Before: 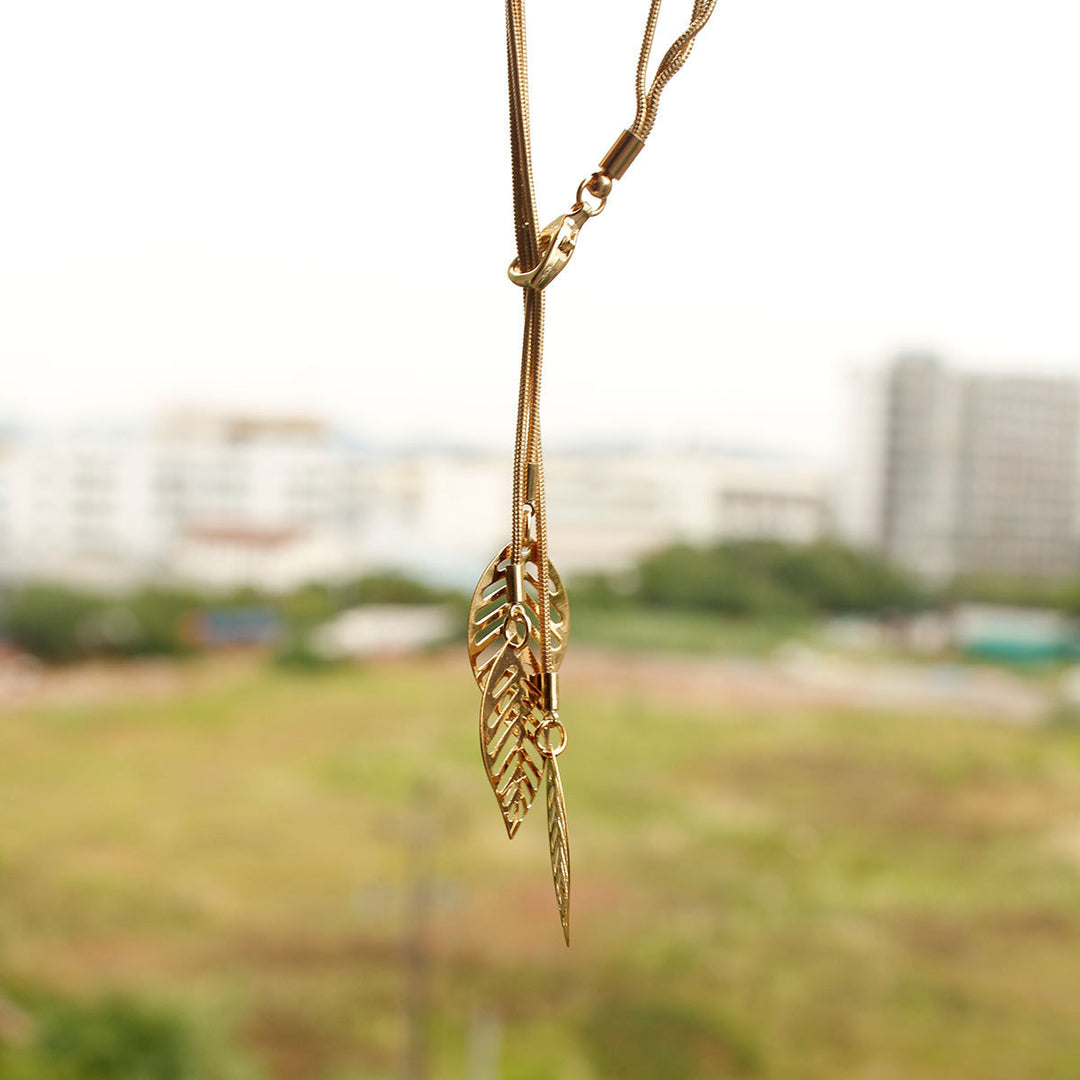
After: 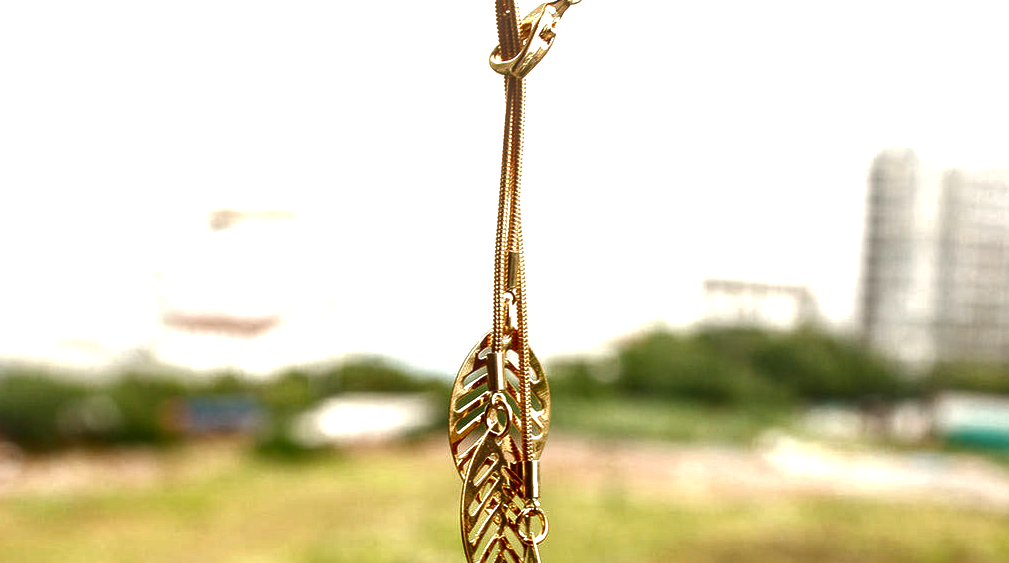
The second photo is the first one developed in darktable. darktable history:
crop: left 1.8%, top 19.708%, right 4.725%, bottom 28.117%
local contrast: on, module defaults
exposure: black level correction 0, exposure 0.696 EV, compensate highlight preservation false
contrast brightness saturation: brightness -0.51
